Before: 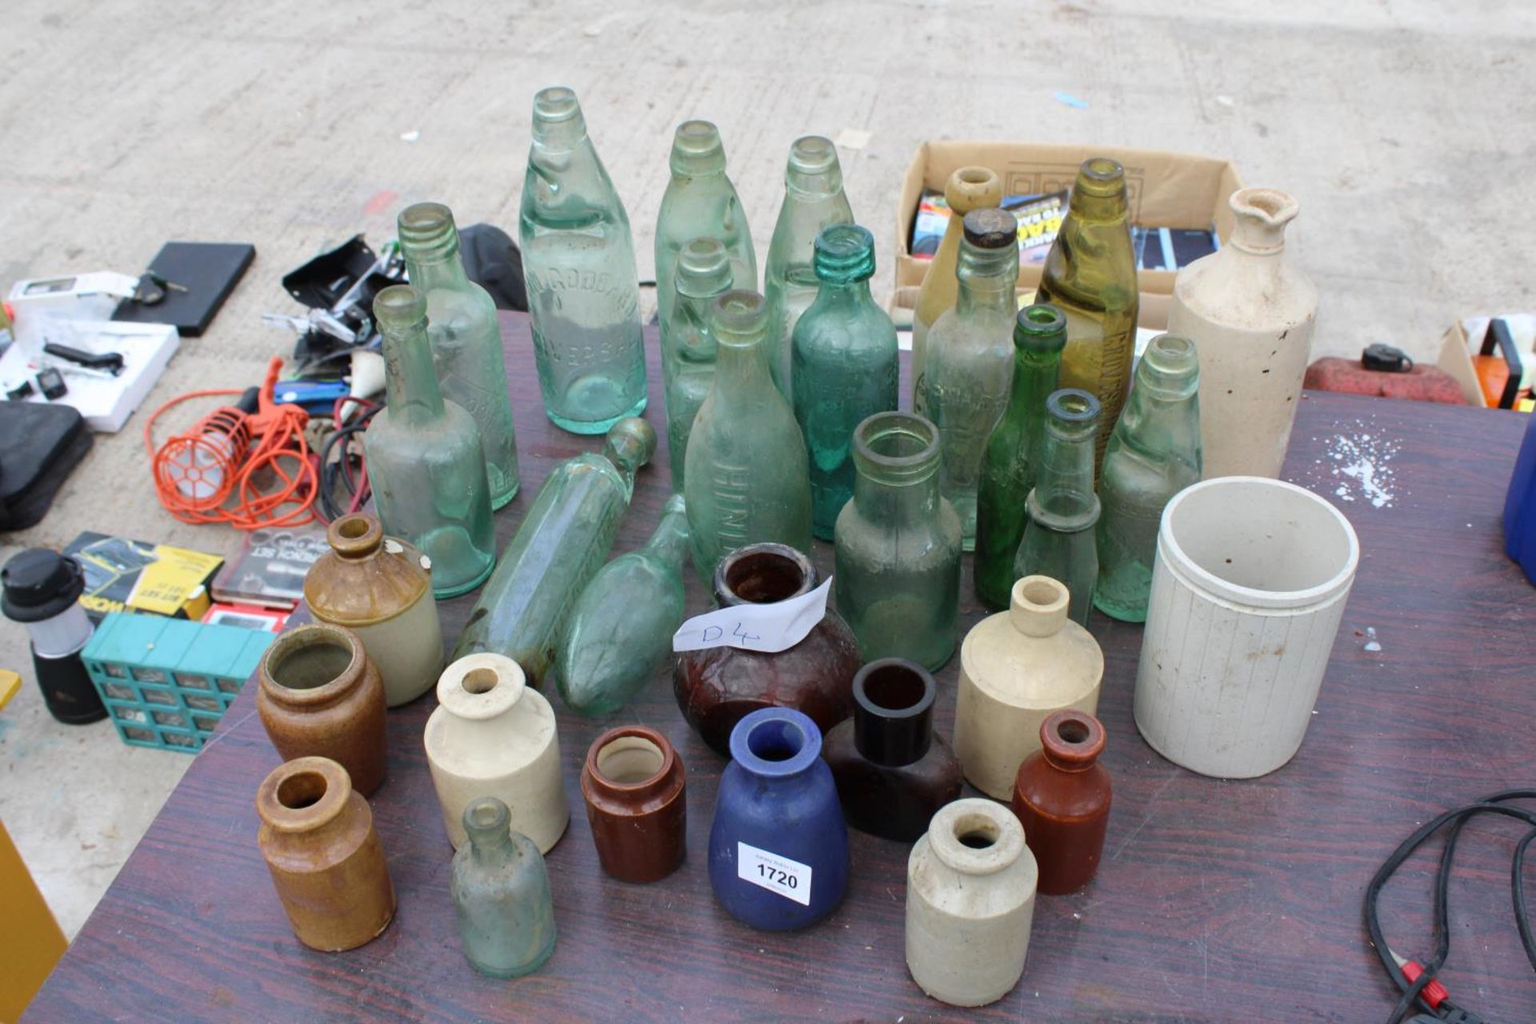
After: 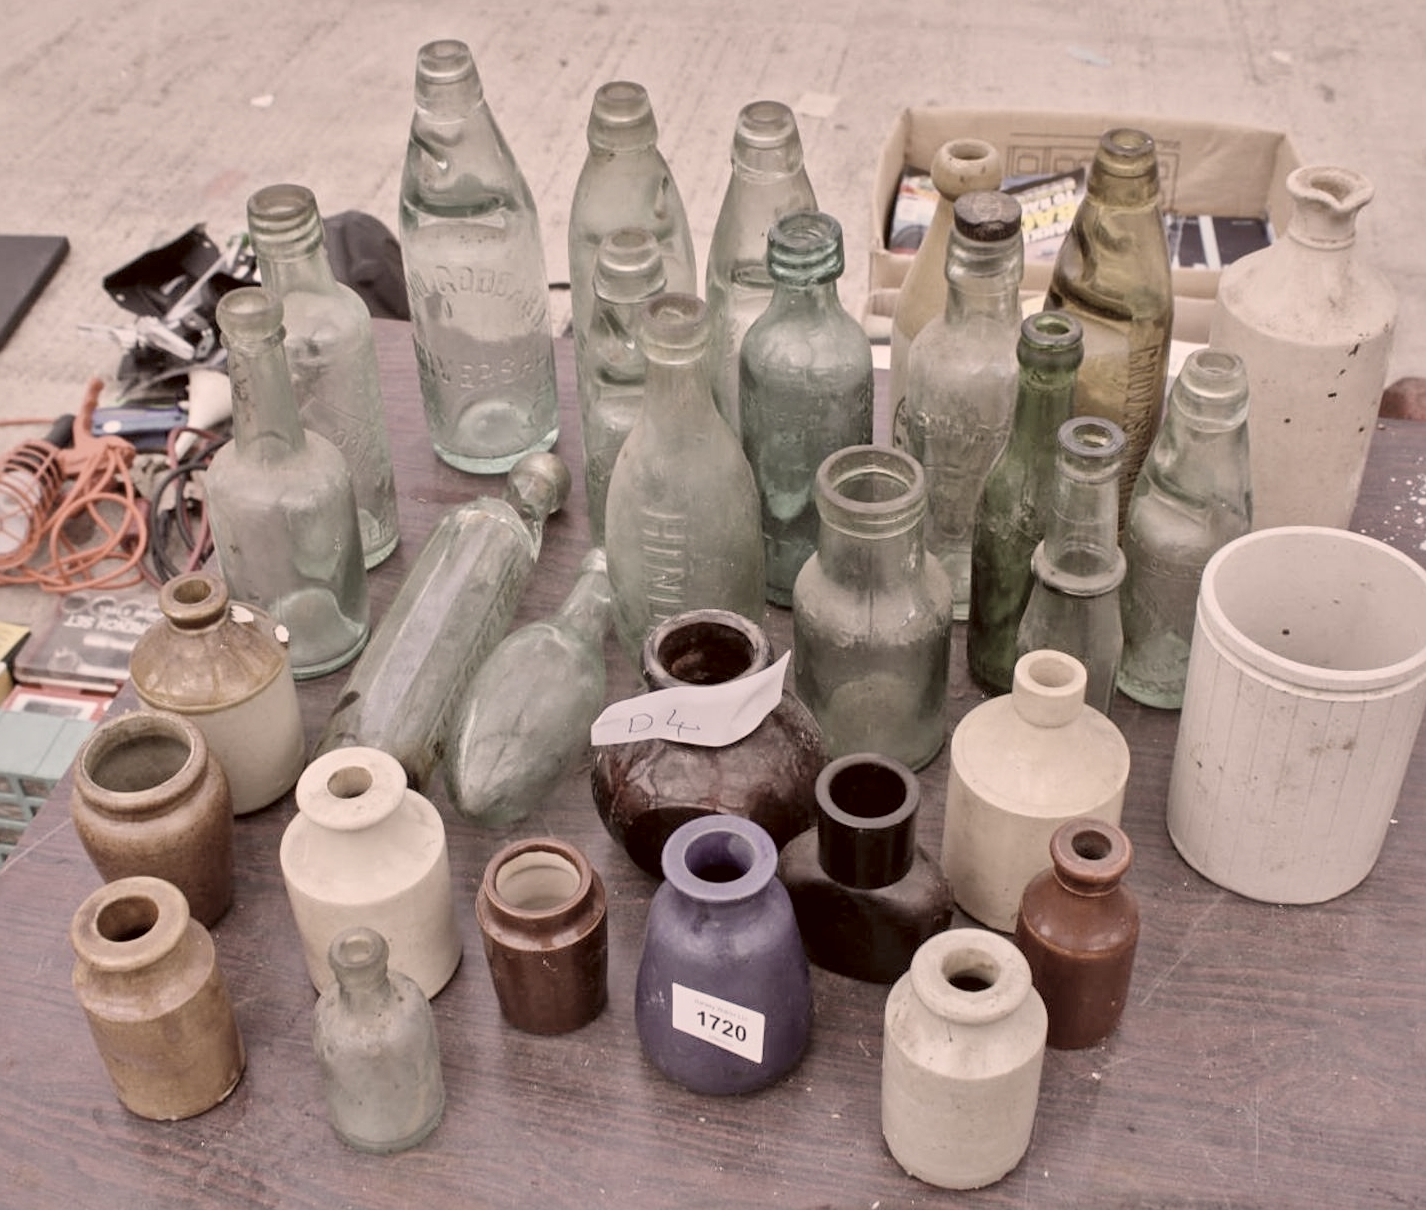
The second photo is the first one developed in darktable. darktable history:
local contrast: mode bilateral grid, contrast 19, coarseness 21, detail 150%, midtone range 0.2
shadows and highlights: shadows 58.2, highlights color adjustment 46.51%, soften with gaussian
filmic rgb: black relative exposure -16 EV, white relative exposure 4.04 EV, target black luminance 0%, hardness 7.63, latitude 72.31%, contrast 0.896, highlights saturation mix 11.4%, shadows ↔ highlights balance -0.367%, add noise in highlights 0.002, preserve chrominance no, color science v3 (2019), use custom middle-gray values true, iterations of high-quality reconstruction 0, contrast in highlights soft
crop and rotate: left 13.053%, top 5.409%, right 12.627%
contrast brightness saturation: brightness 0.182, saturation -0.501
sharpen: amount 0.203
color correction: highlights a* 10.19, highlights b* 9.76, shadows a* 7.84, shadows b* 7.6, saturation 0.791
